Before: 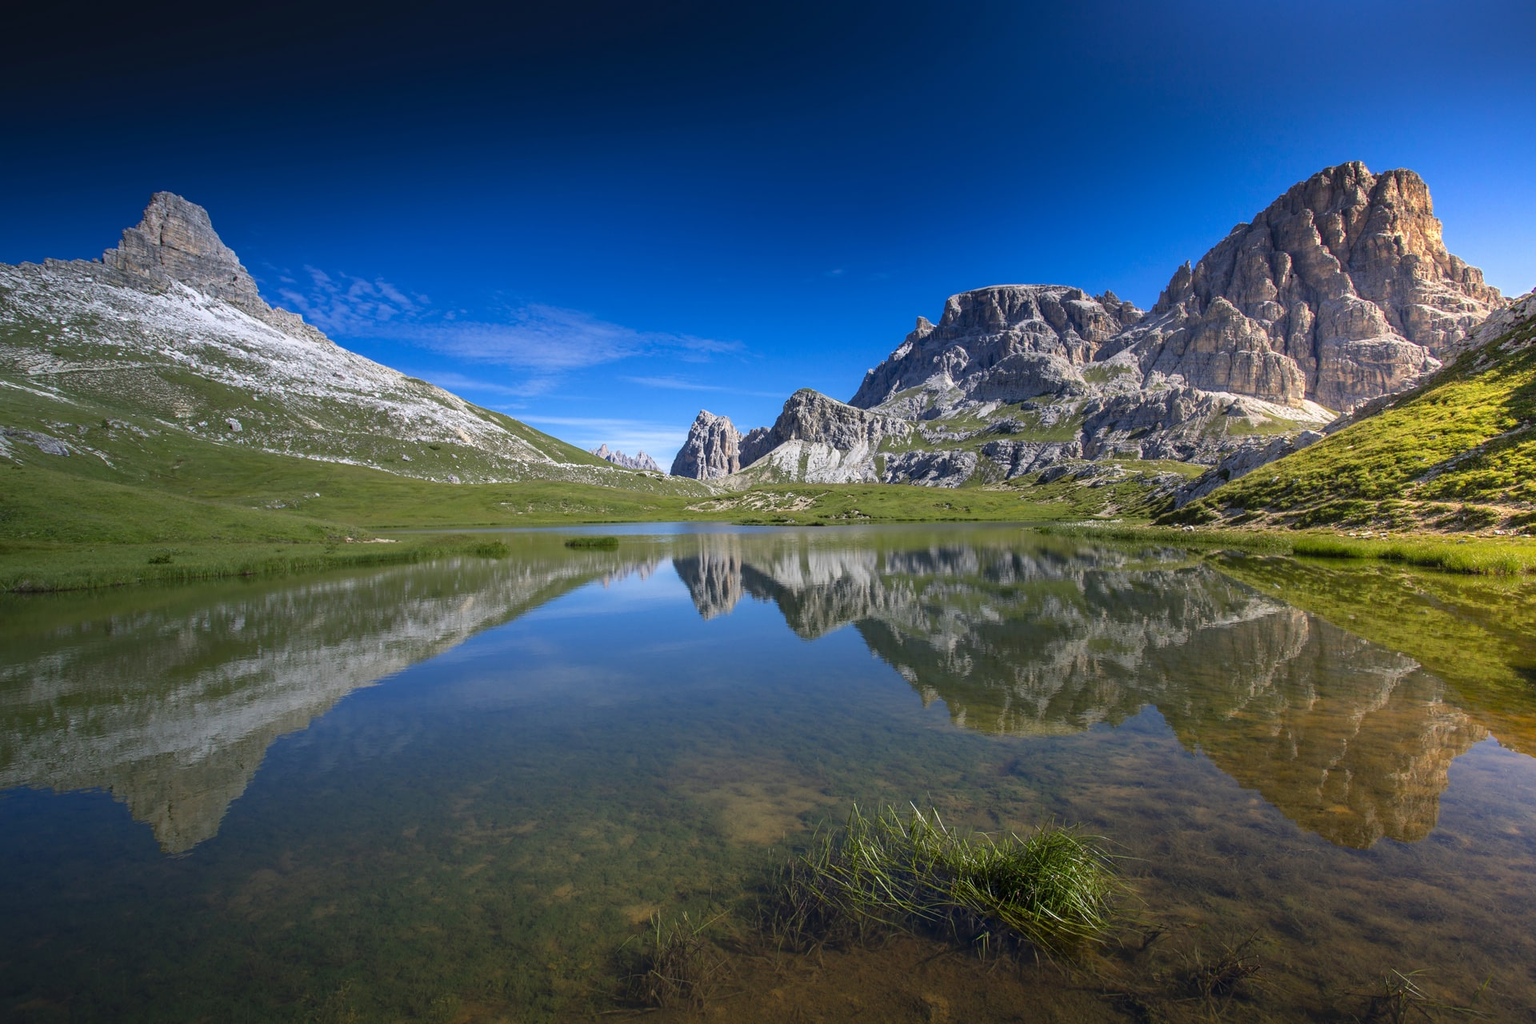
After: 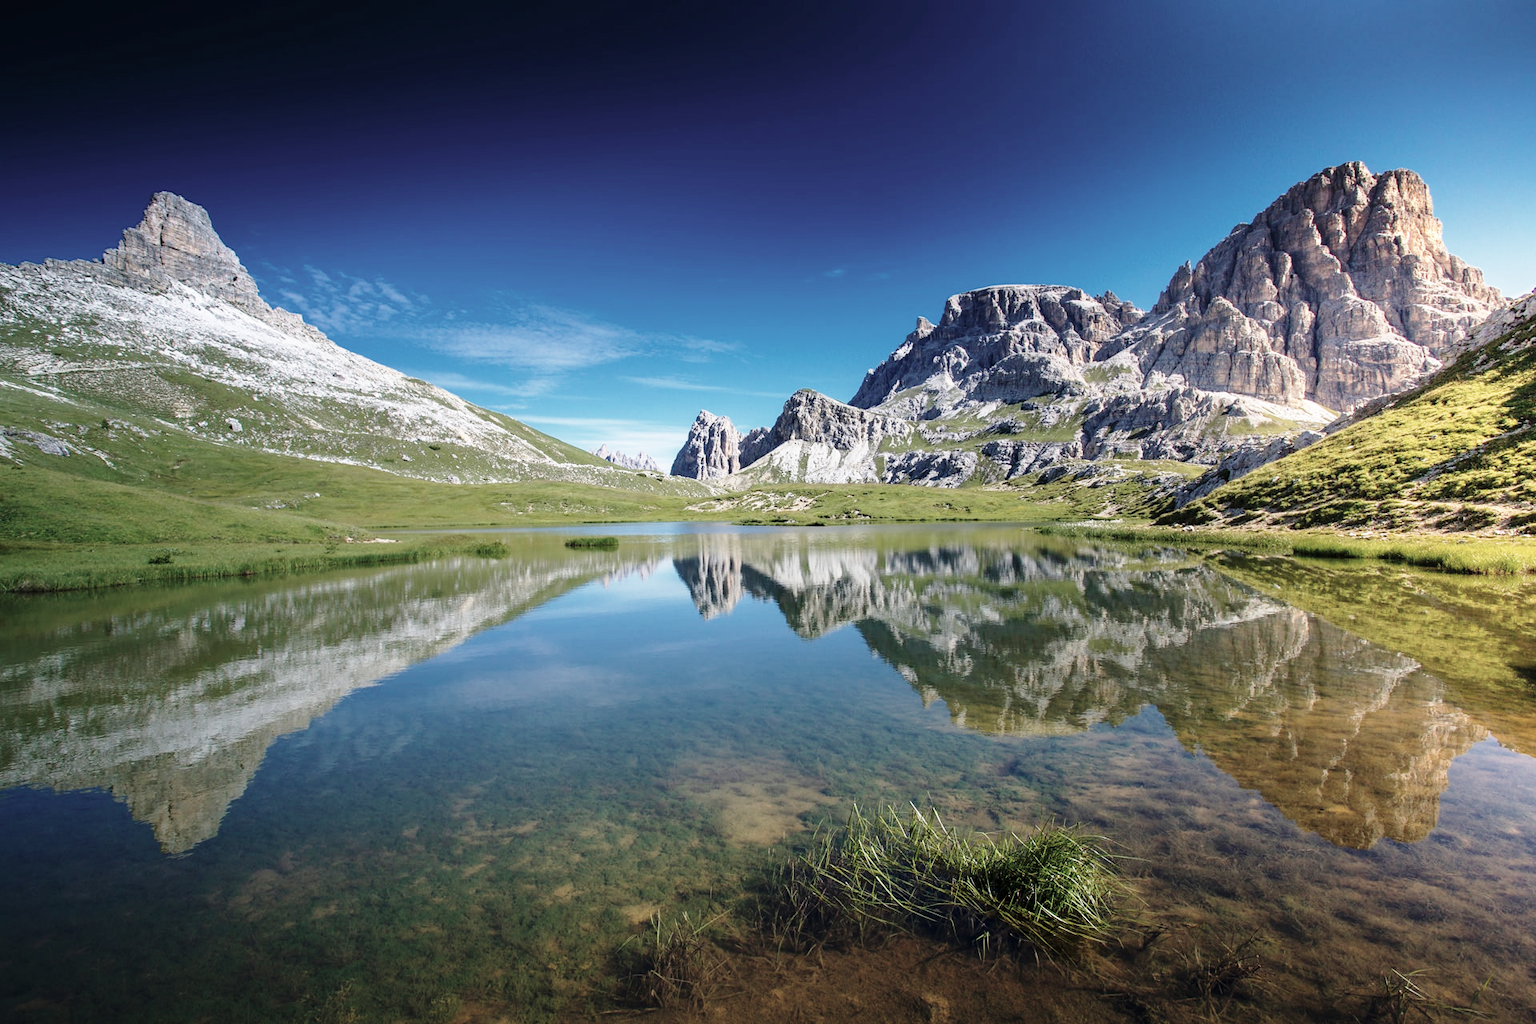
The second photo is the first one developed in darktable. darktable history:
velvia: on, module defaults
color correction: saturation 0.5
base curve: curves: ch0 [(0, 0) (0.028, 0.03) (0.121, 0.232) (0.46, 0.748) (0.859, 0.968) (1, 1)], preserve colors none
